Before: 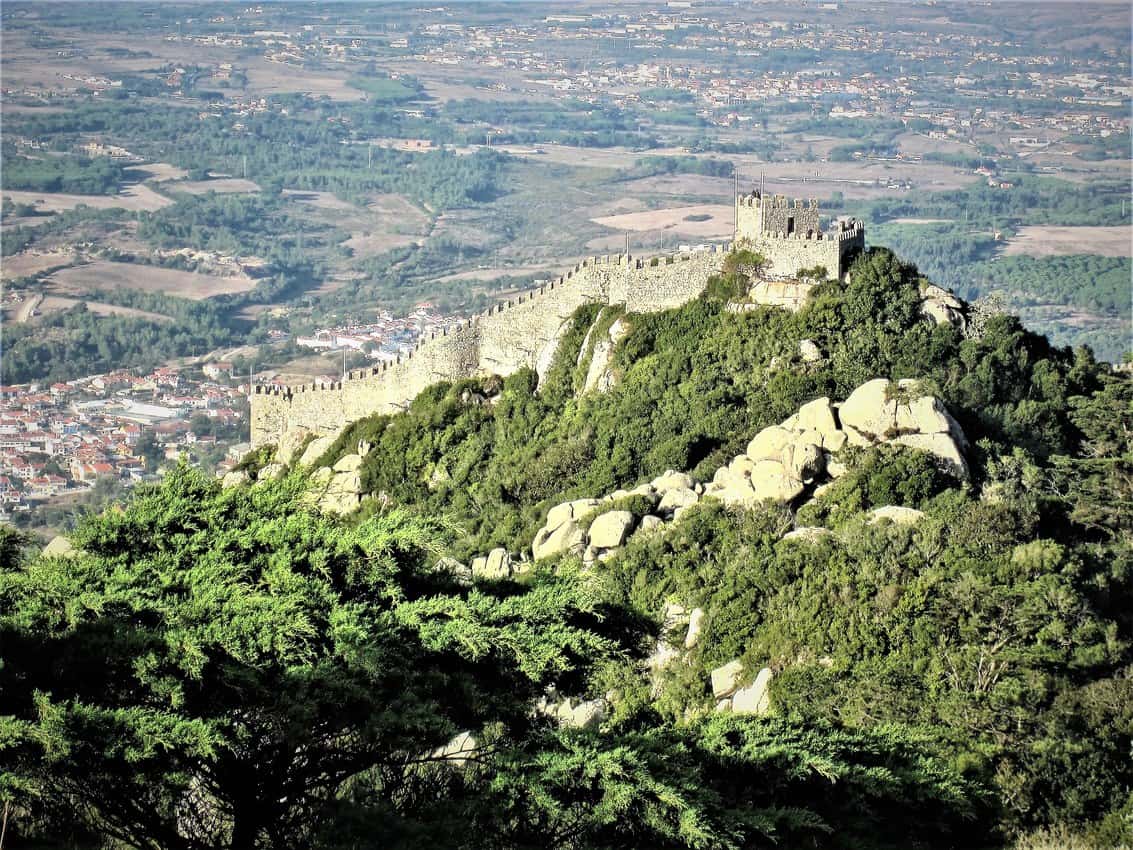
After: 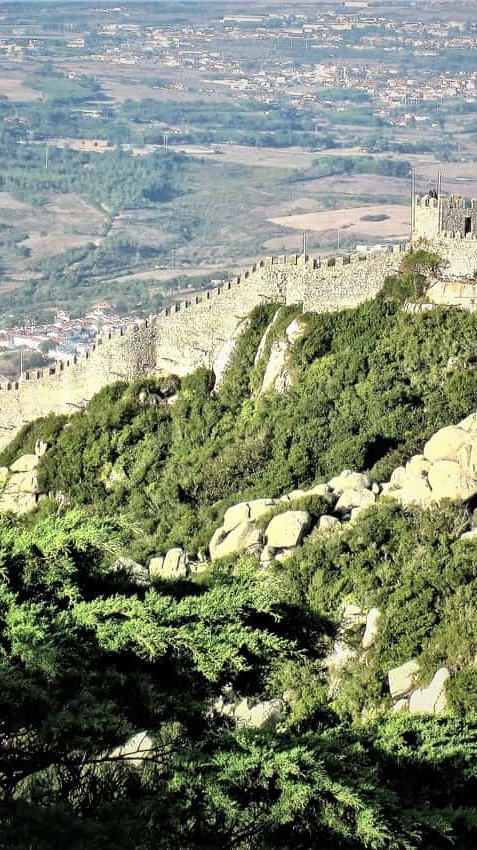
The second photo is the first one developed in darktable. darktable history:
grain: coarseness 0.09 ISO, strength 16.61%
crop: left 28.583%, right 29.231%
